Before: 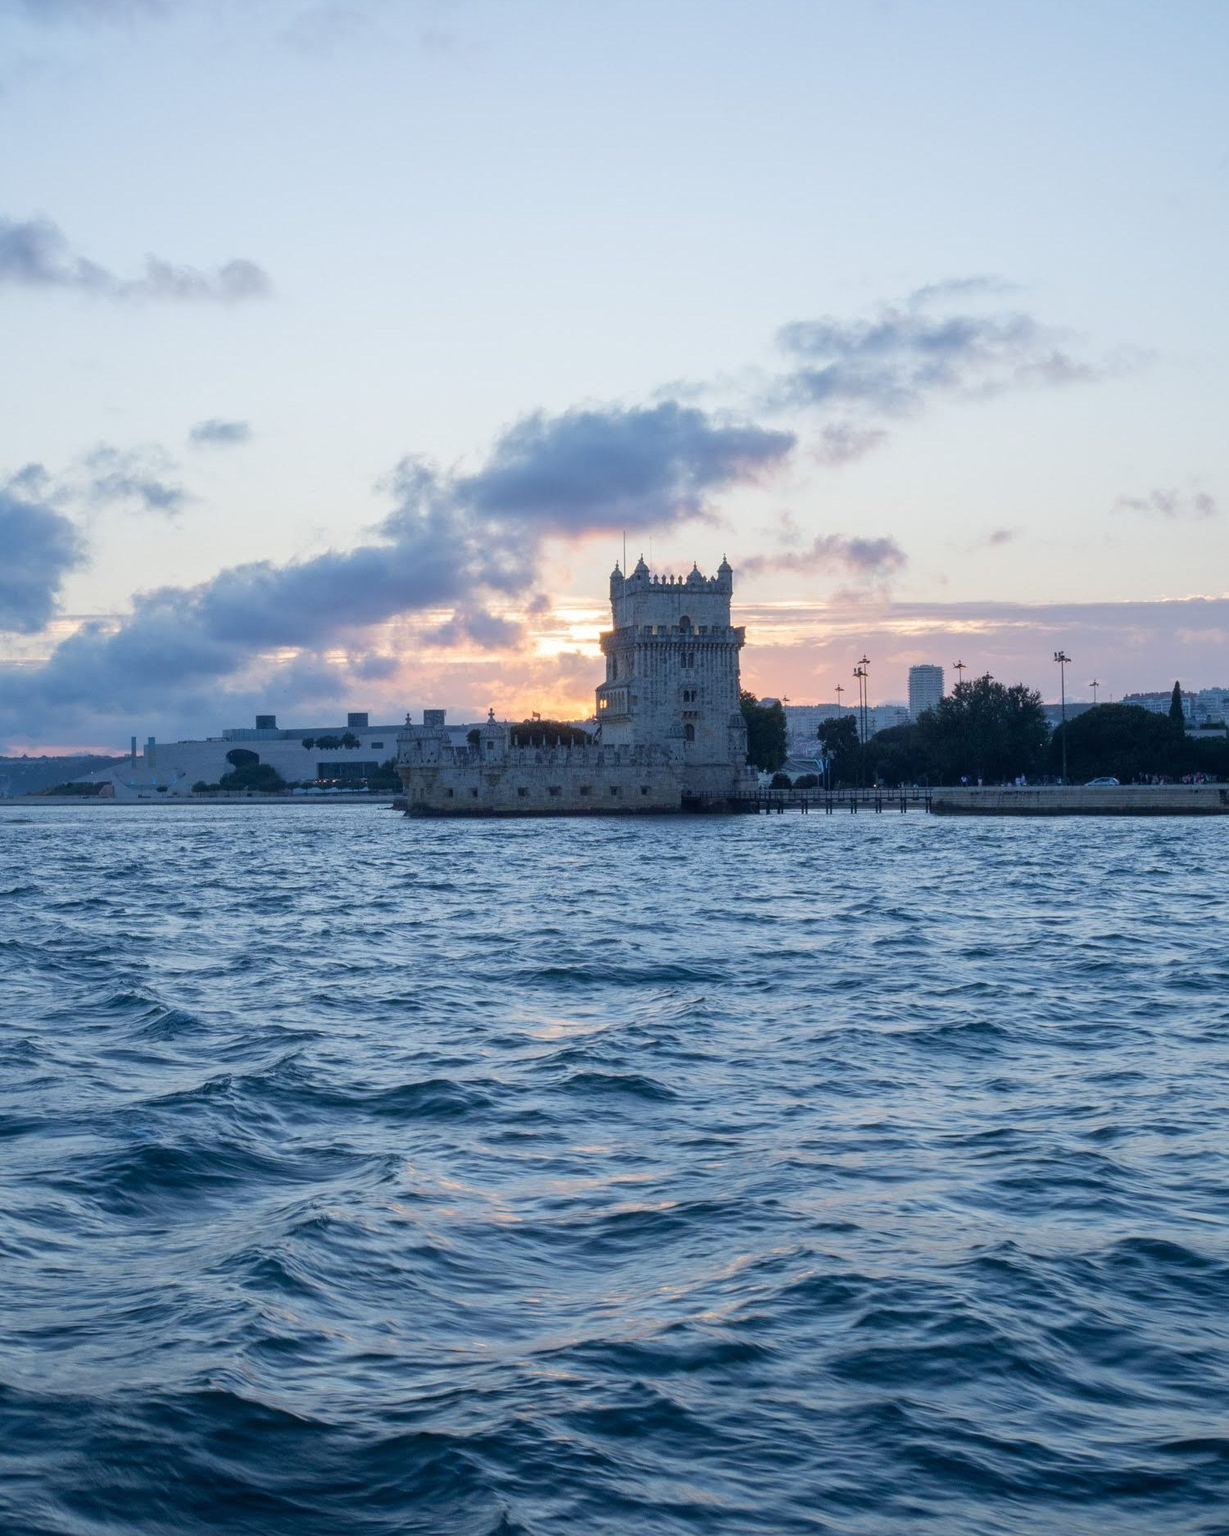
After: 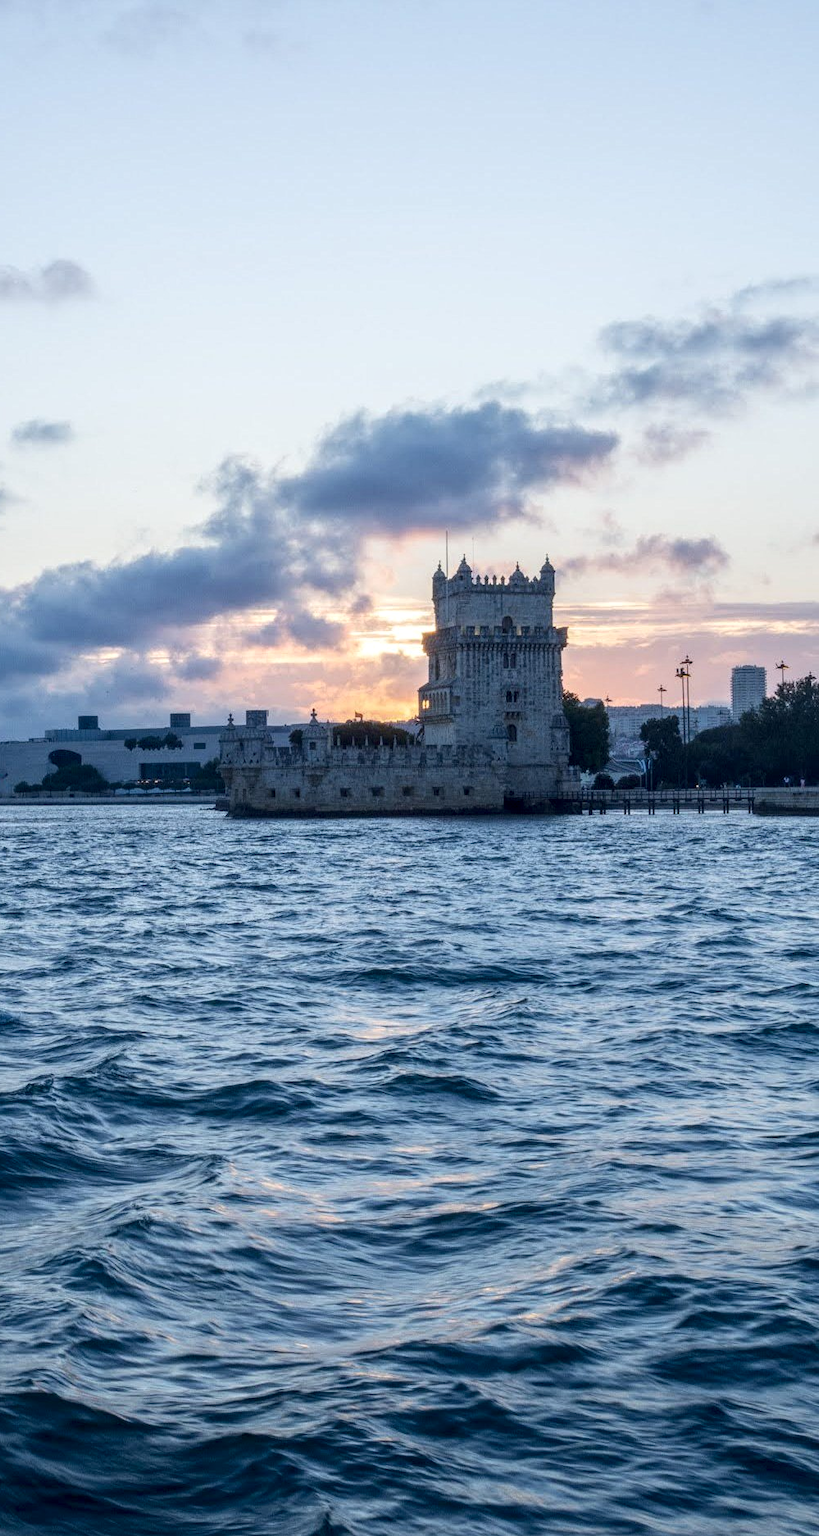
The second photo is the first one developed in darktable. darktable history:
contrast brightness saturation: contrast 0.139
local contrast: detail 130%
crop and rotate: left 14.475%, right 18.802%
